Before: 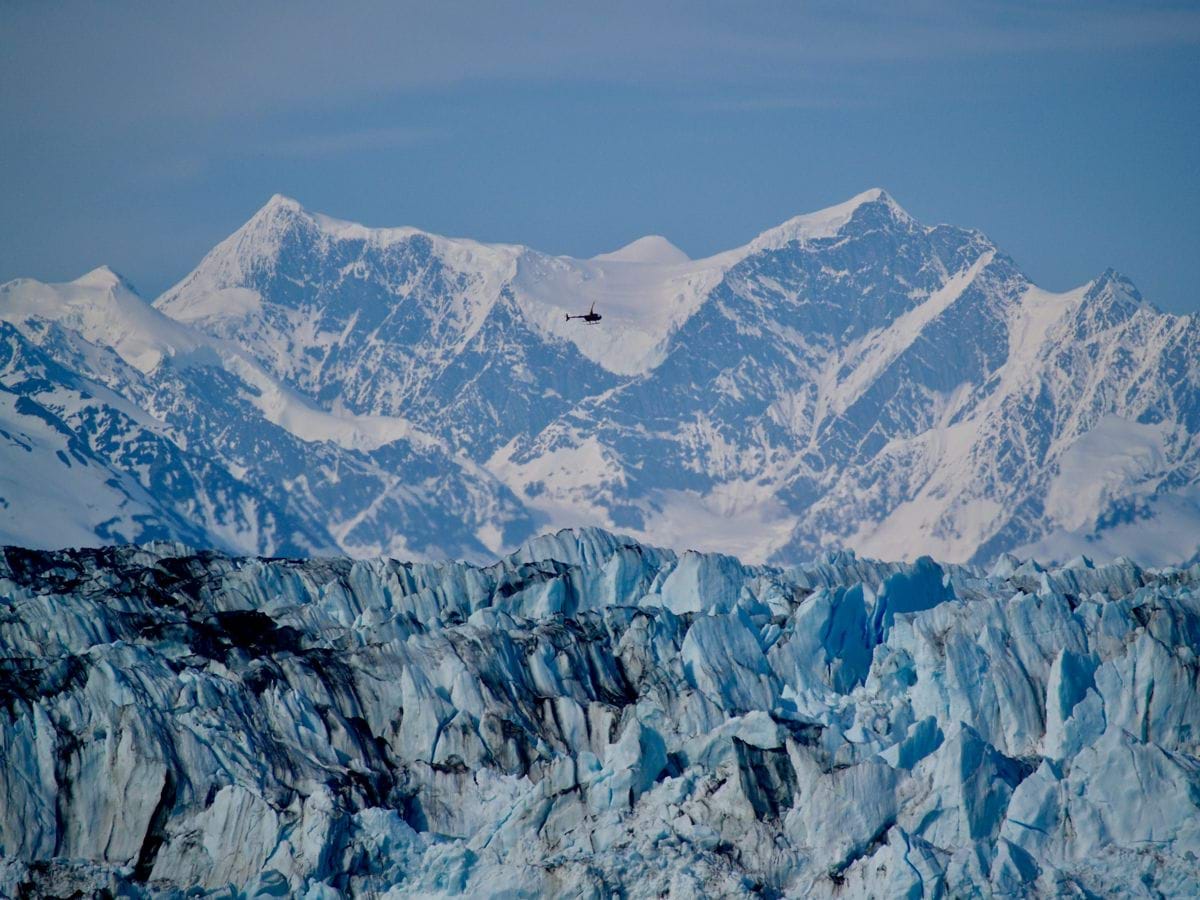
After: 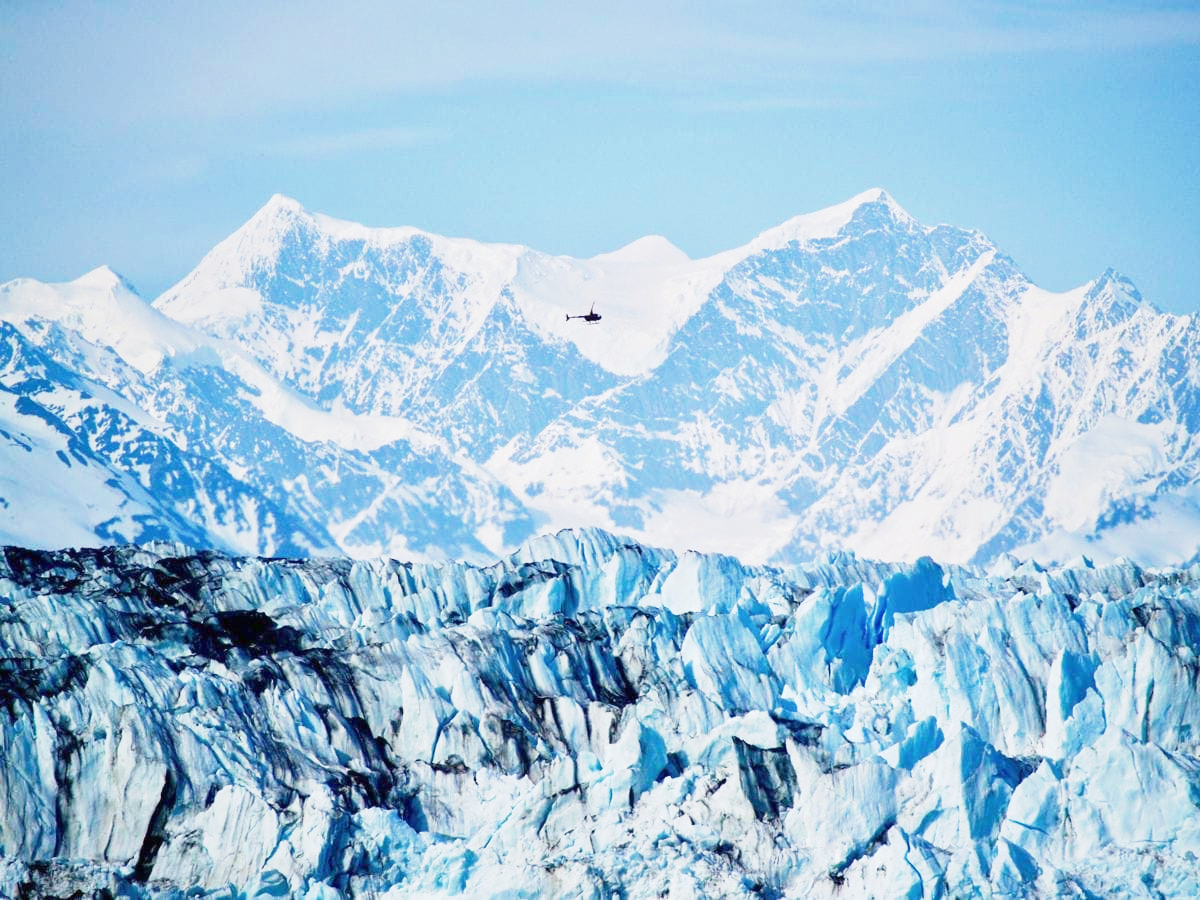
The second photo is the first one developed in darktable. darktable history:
exposure: black level correction 0, exposure 1.2 EV, compensate exposure bias true, compensate highlight preservation false
color balance: input saturation 99%
base curve: curves: ch0 [(0, 0) (0.088, 0.125) (0.176, 0.251) (0.354, 0.501) (0.613, 0.749) (1, 0.877)], preserve colors none
